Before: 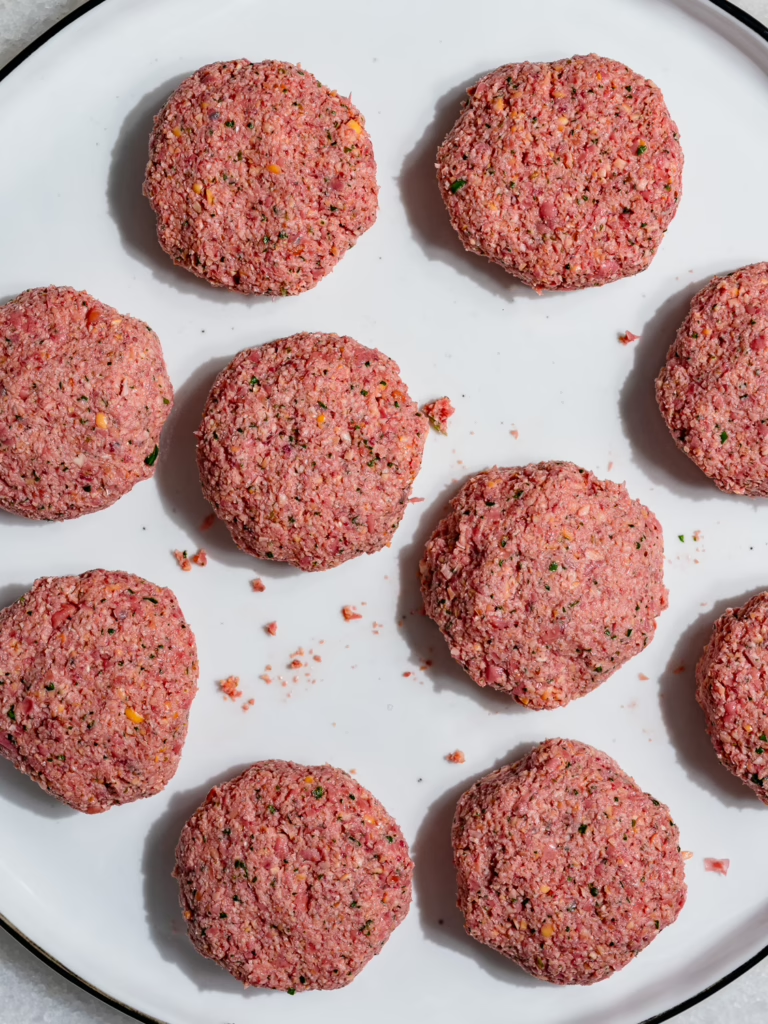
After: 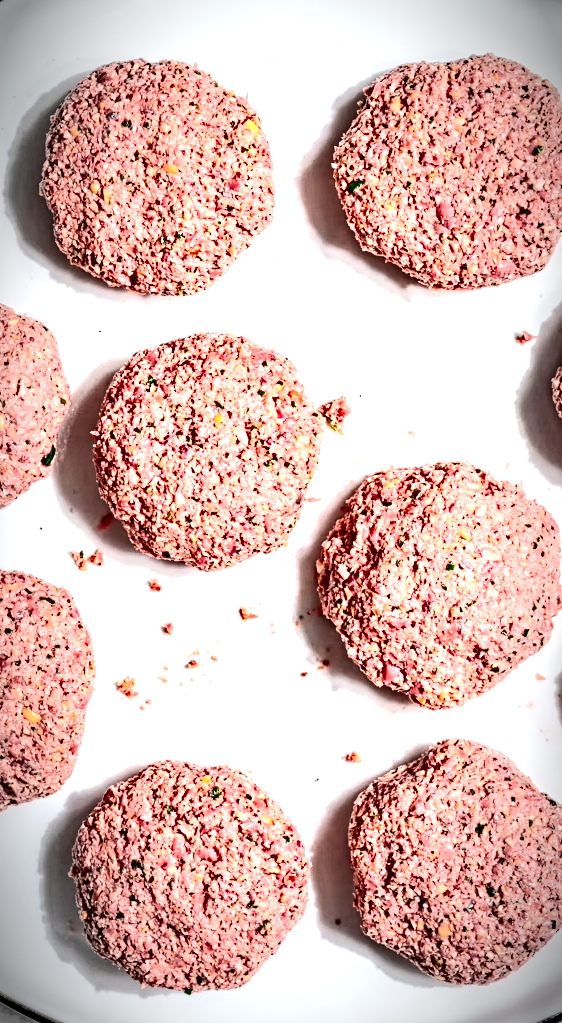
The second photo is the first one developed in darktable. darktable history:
contrast brightness saturation: contrast 0.28
contrast equalizer: octaves 7, y [[0.5, 0.542, 0.583, 0.625, 0.667, 0.708], [0.5 ×6], [0.5 ×6], [0 ×6], [0 ×6]]
exposure: black level correction 0, exposure 1.6 EV, compensate exposure bias true, compensate highlight preservation false
crop: left 13.443%, right 13.31%
vignetting: fall-off start 67.5%, fall-off radius 67.23%, brightness -0.813, automatic ratio true
